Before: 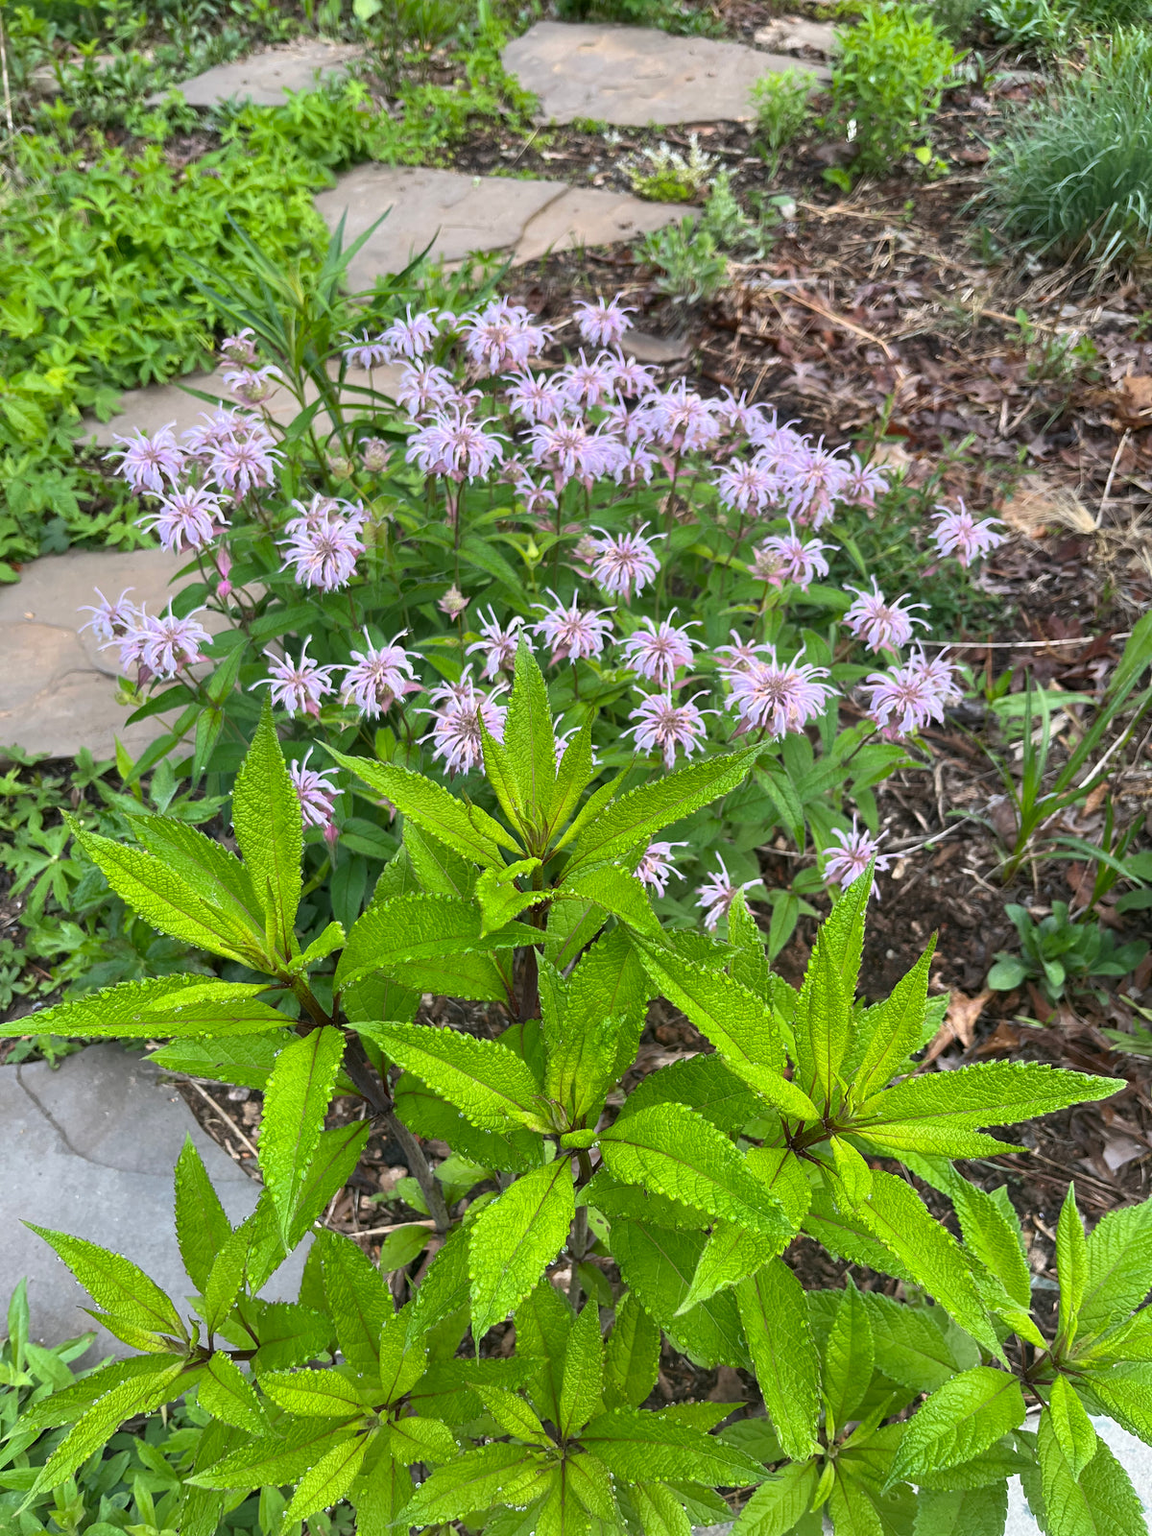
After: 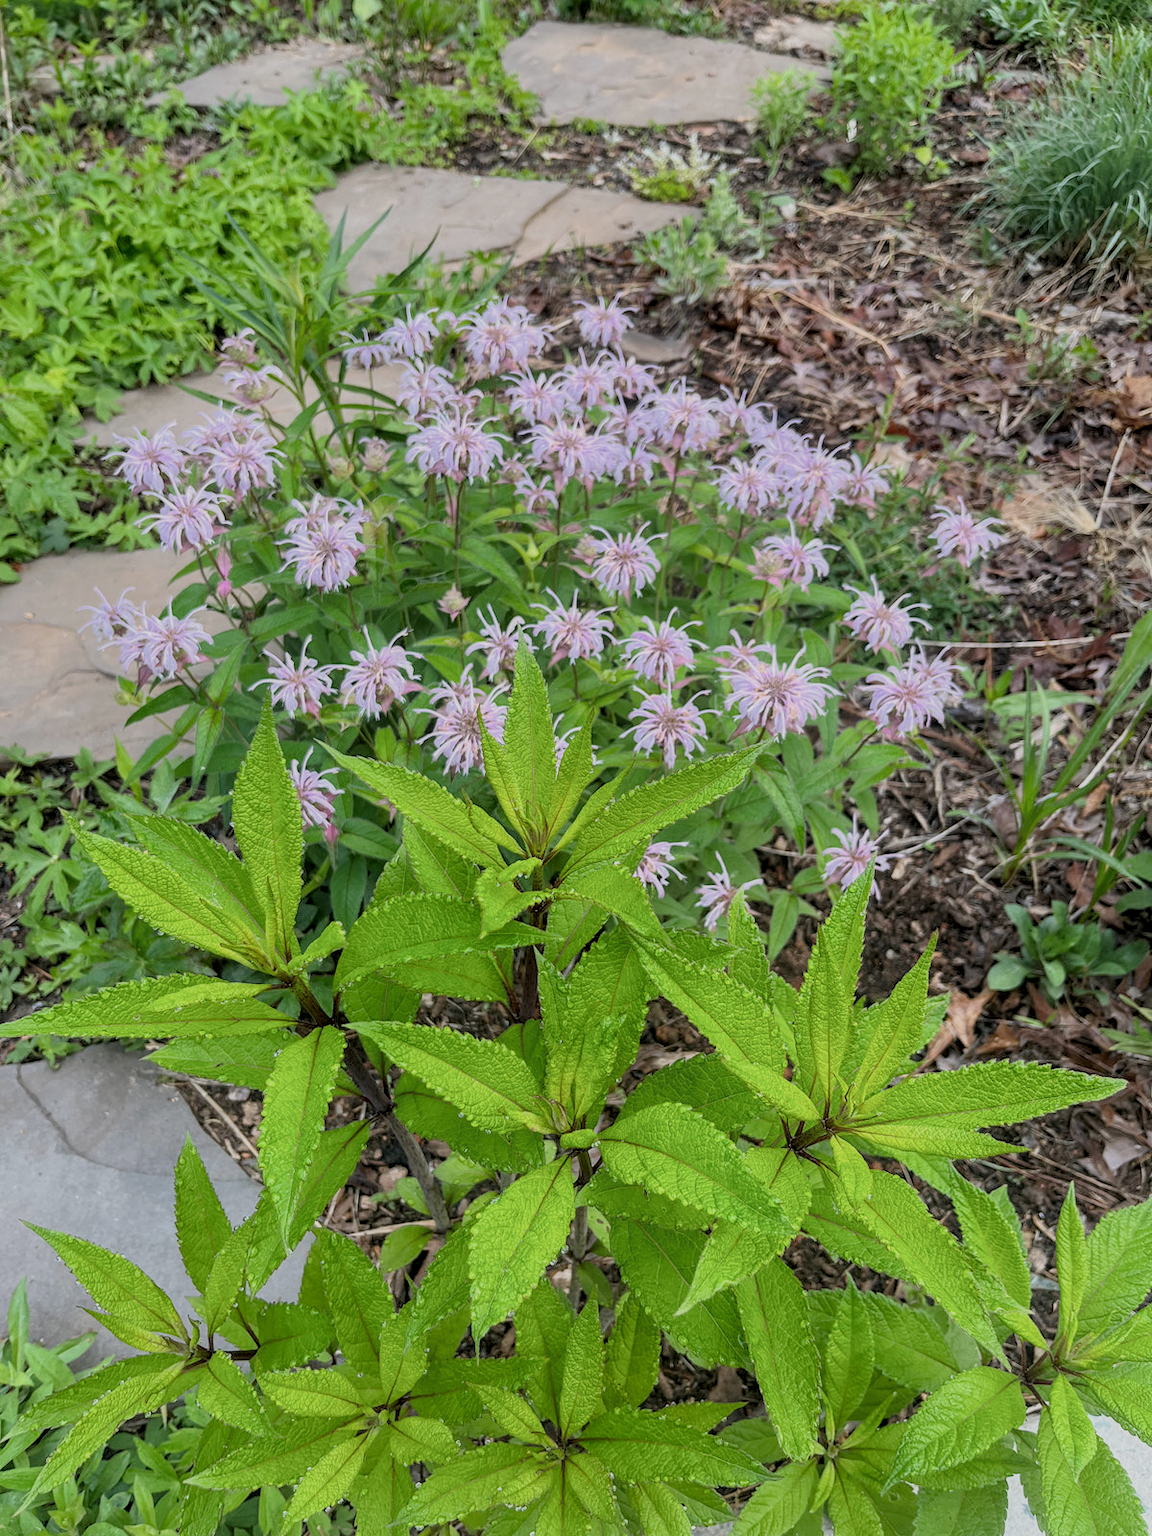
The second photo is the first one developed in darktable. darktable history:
bloom: on, module defaults
exposure: black level correction 0, compensate exposure bias true, compensate highlight preservation false
local contrast: detail 130%
filmic rgb: black relative exposure -6.59 EV, white relative exposure 4.71 EV, hardness 3.13, contrast 0.805
